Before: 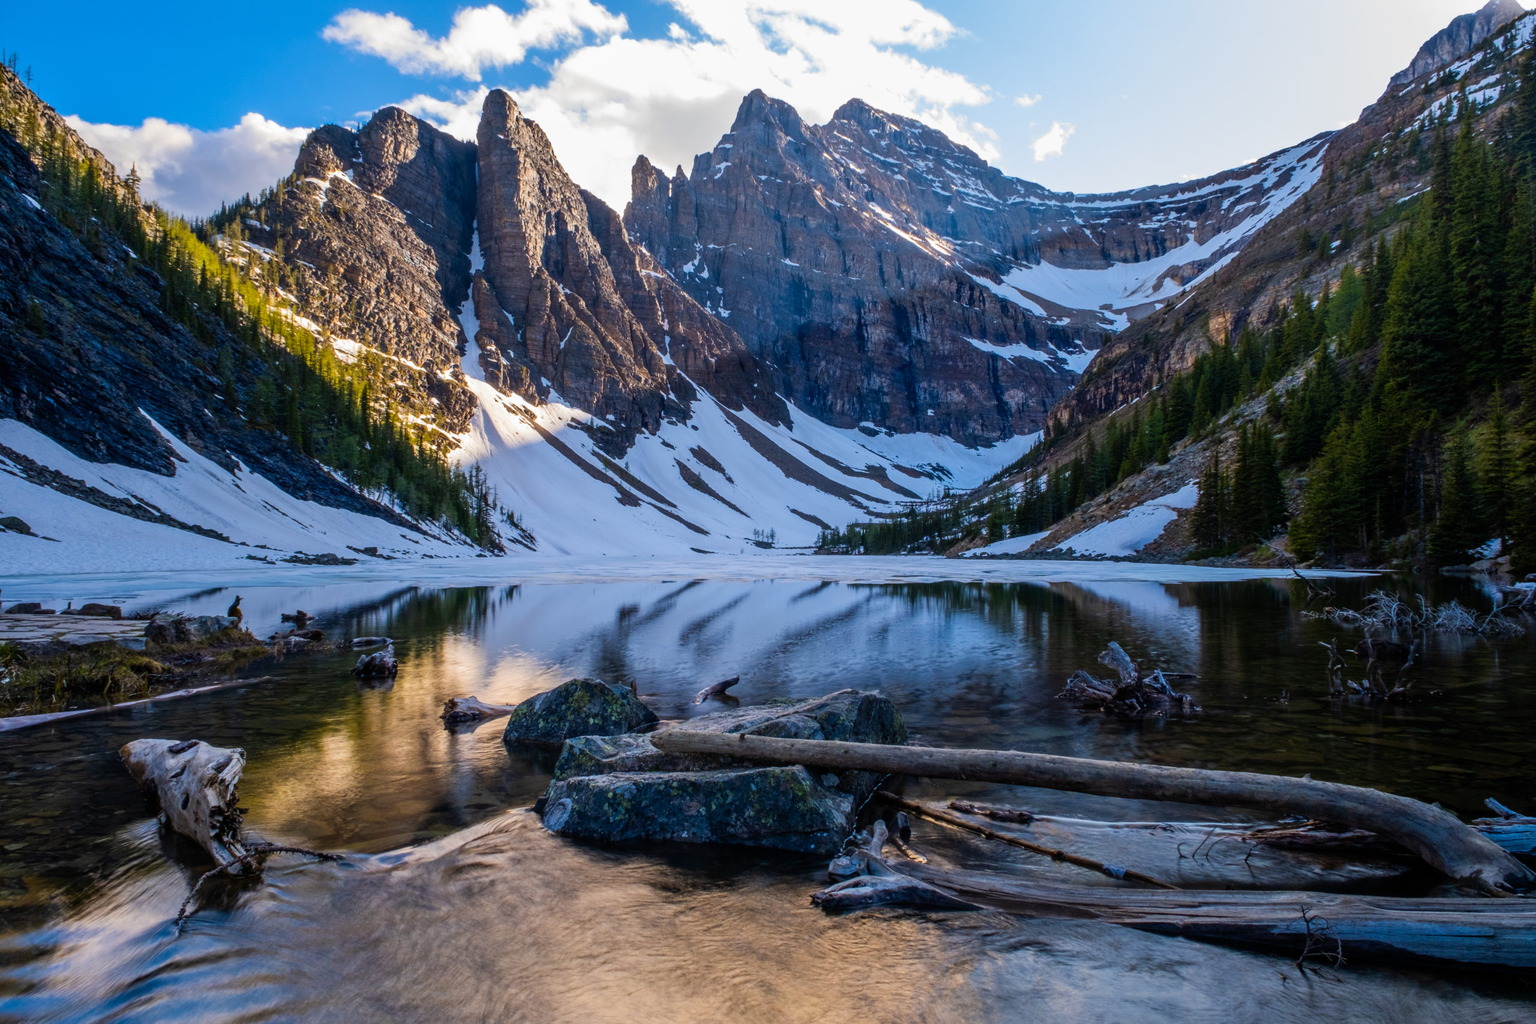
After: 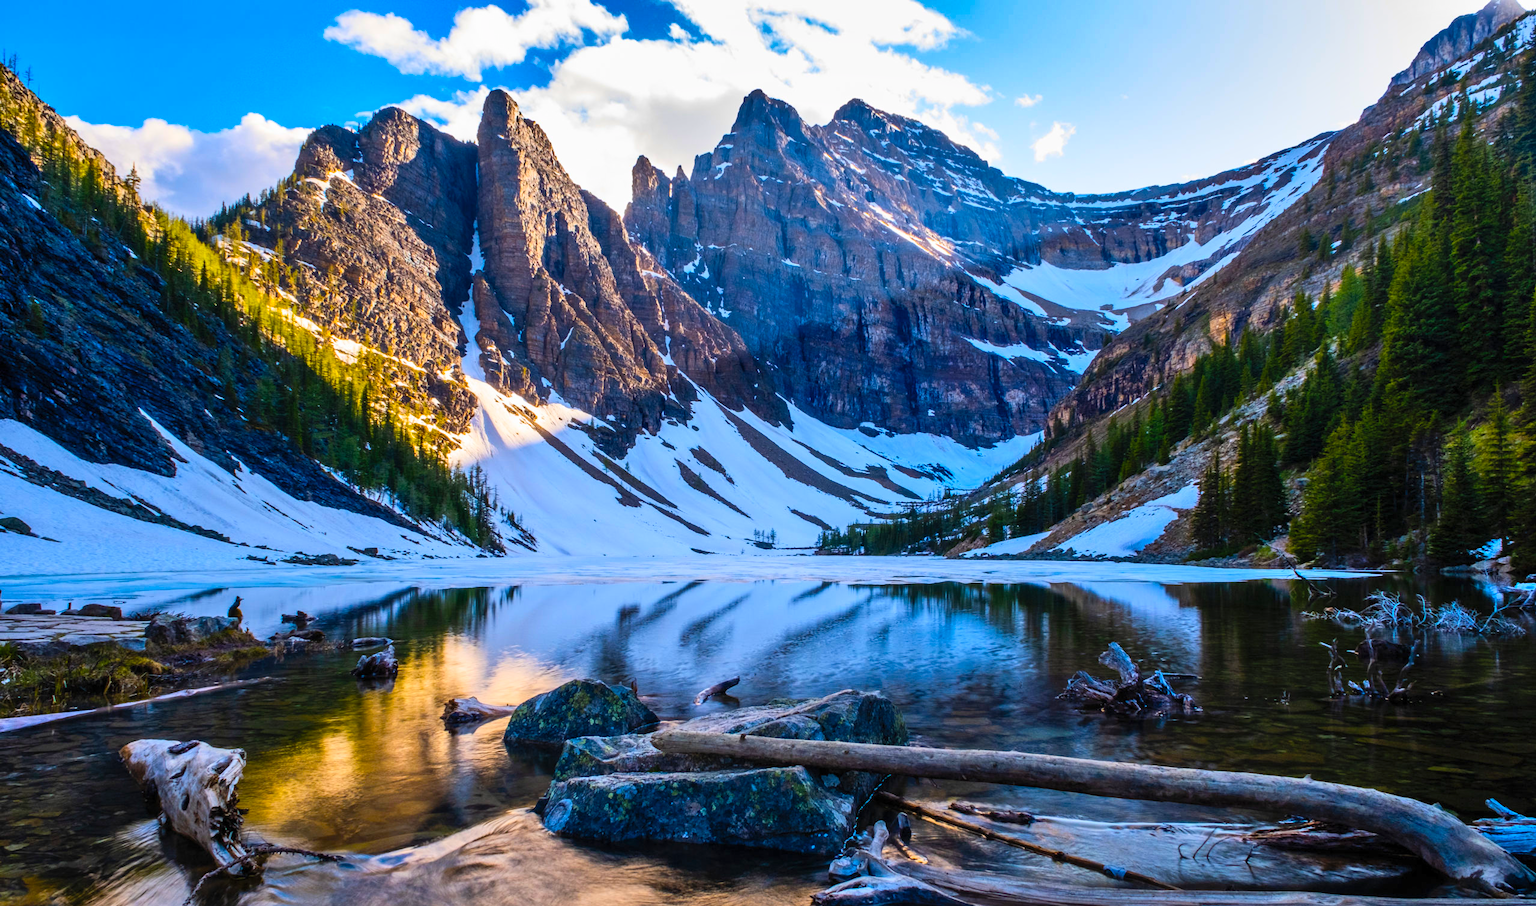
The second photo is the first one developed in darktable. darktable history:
color balance rgb: linear chroma grading › global chroma 10%, perceptual saturation grading › global saturation 30%, global vibrance 10%
contrast brightness saturation: contrast 0.2, brightness 0.15, saturation 0.14
white balance: emerald 1
shadows and highlights: radius 118.69, shadows 42.21, highlights -61.56, soften with gaussian
crop and rotate: top 0%, bottom 11.49%
